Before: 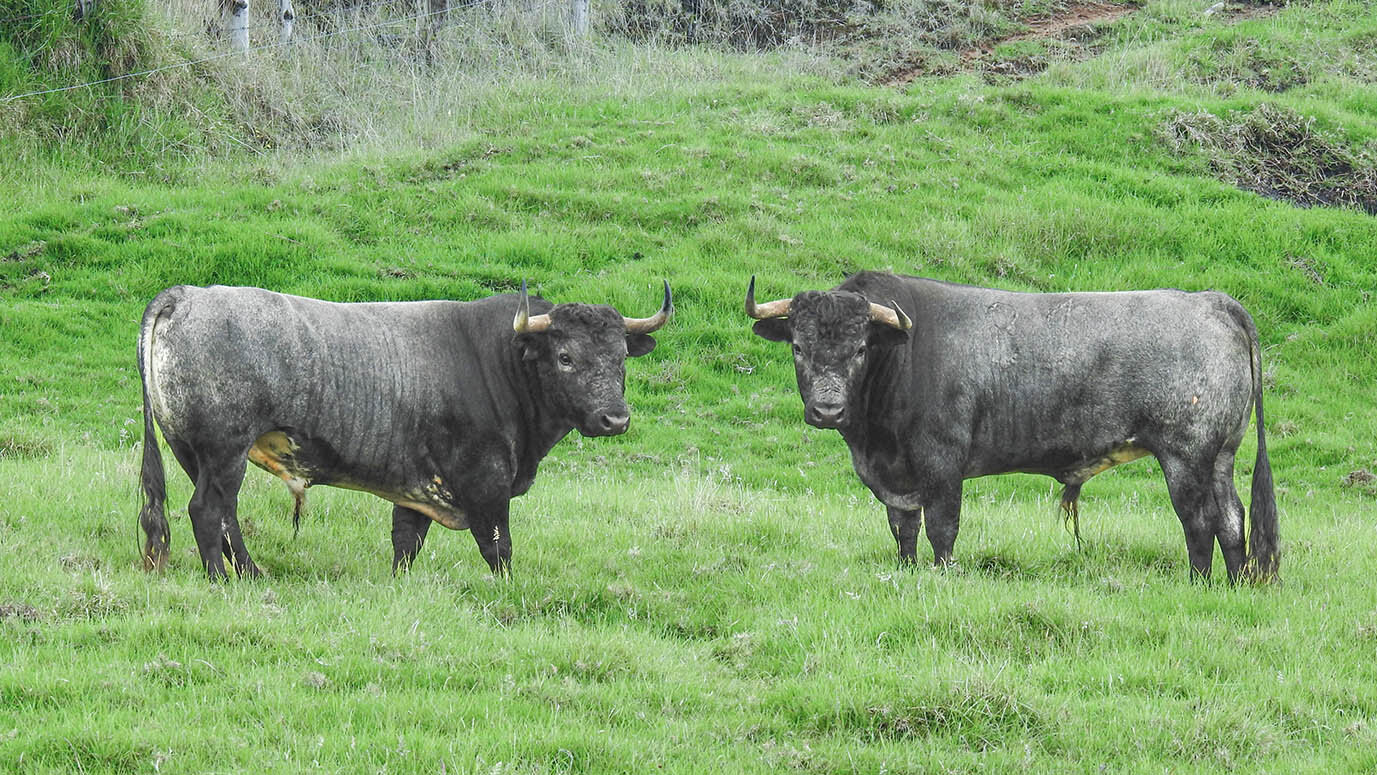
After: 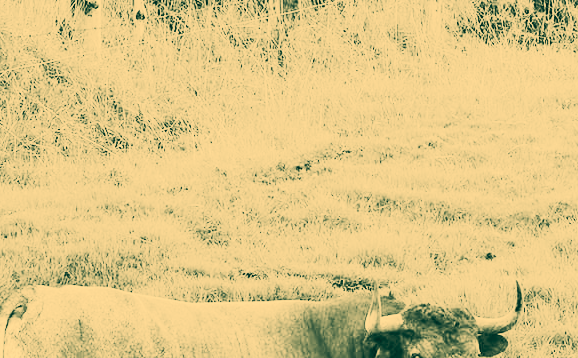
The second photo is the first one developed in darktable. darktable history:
color correction: highlights a* 1.83, highlights b* 34.02, shadows a* -36.68, shadows b* -5.48
contrast brightness saturation: contrast 0.53, brightness 0.47, saturation -1
color zones: curves: ch0 [(0, 0.553) (0.123, 0.58) (0.23, 0.419) (0.468, 0.155) (0.605, 0.132) (0.723, 0.063) (0.833, 0.172) (0.921, 0.468)]; ch1 [(0.025, 0.645) (0.229, 0.584) (0.326, 0.551) (0.537, 0.446) (0.599, 0.911) (0.708, 1) (0.805, 0.944)]; ch2 [(0.086, 0.468) (0.254, 0.464) (0.638, 0.564) (0.702, 0.592) (0.768, 0.564)]
crop and rotate: left 10.817%, top 0.062%, right 47.194%, bottom 53.626%
exposure: exposure 0.6 EV, compensate highlight preservation false
